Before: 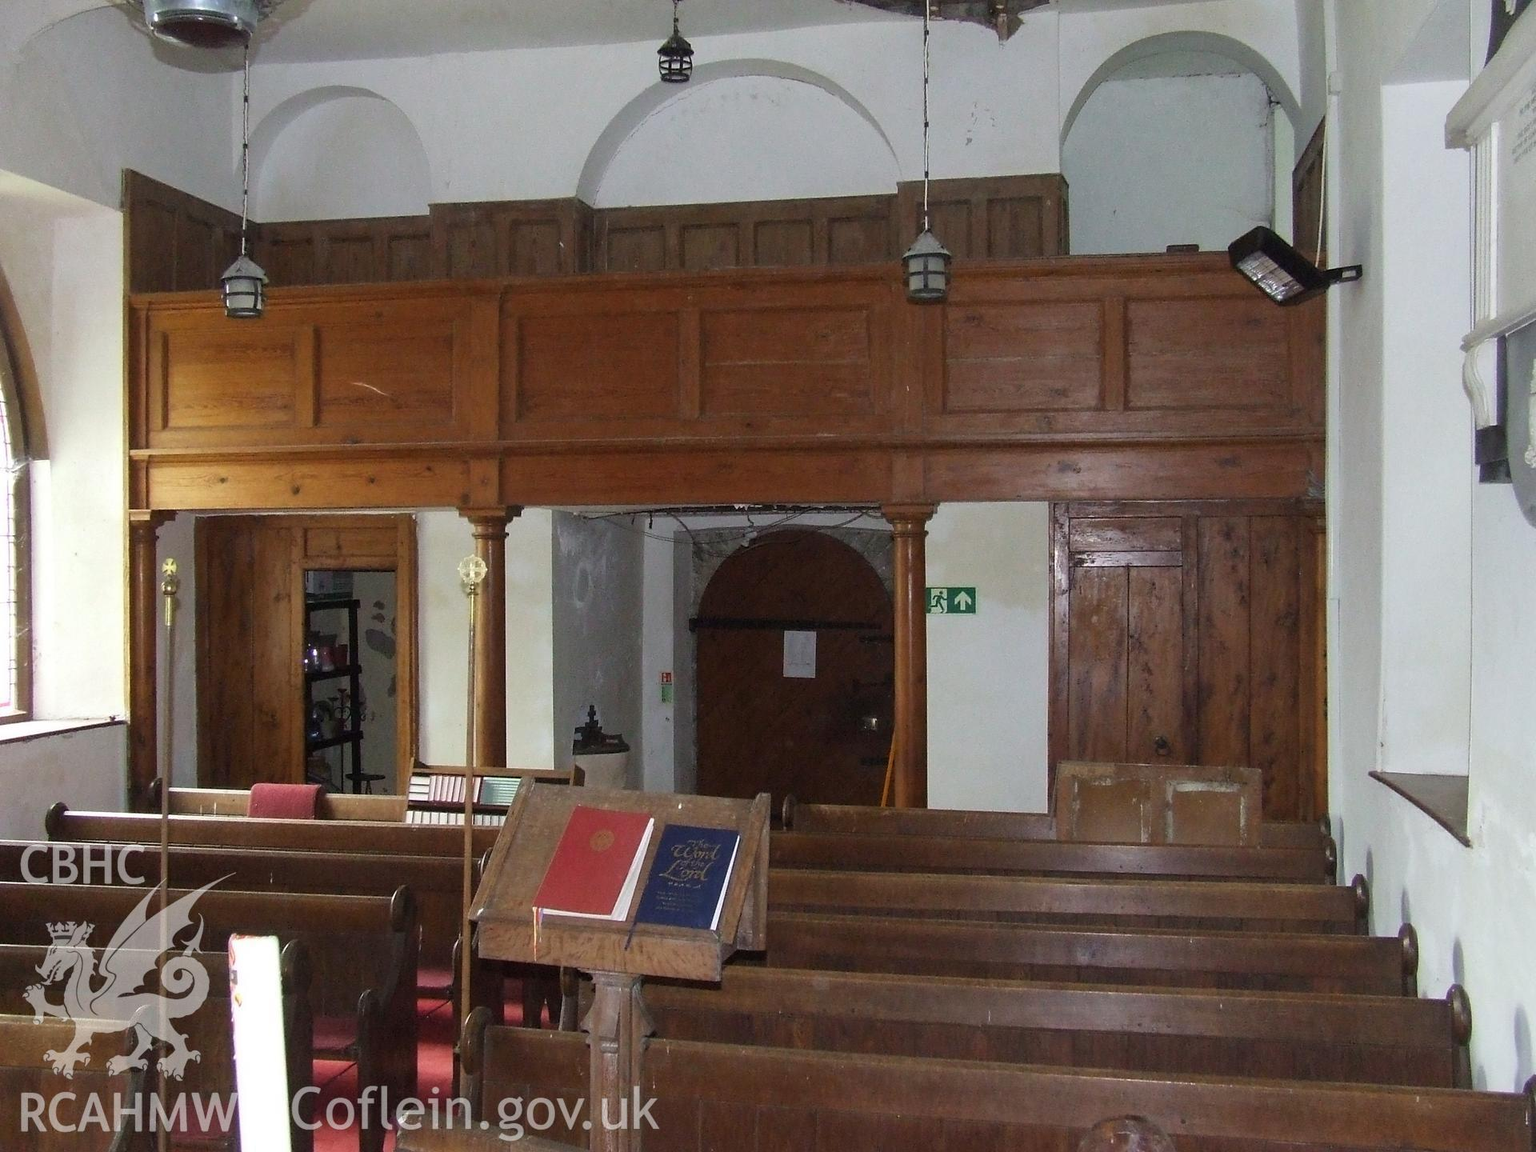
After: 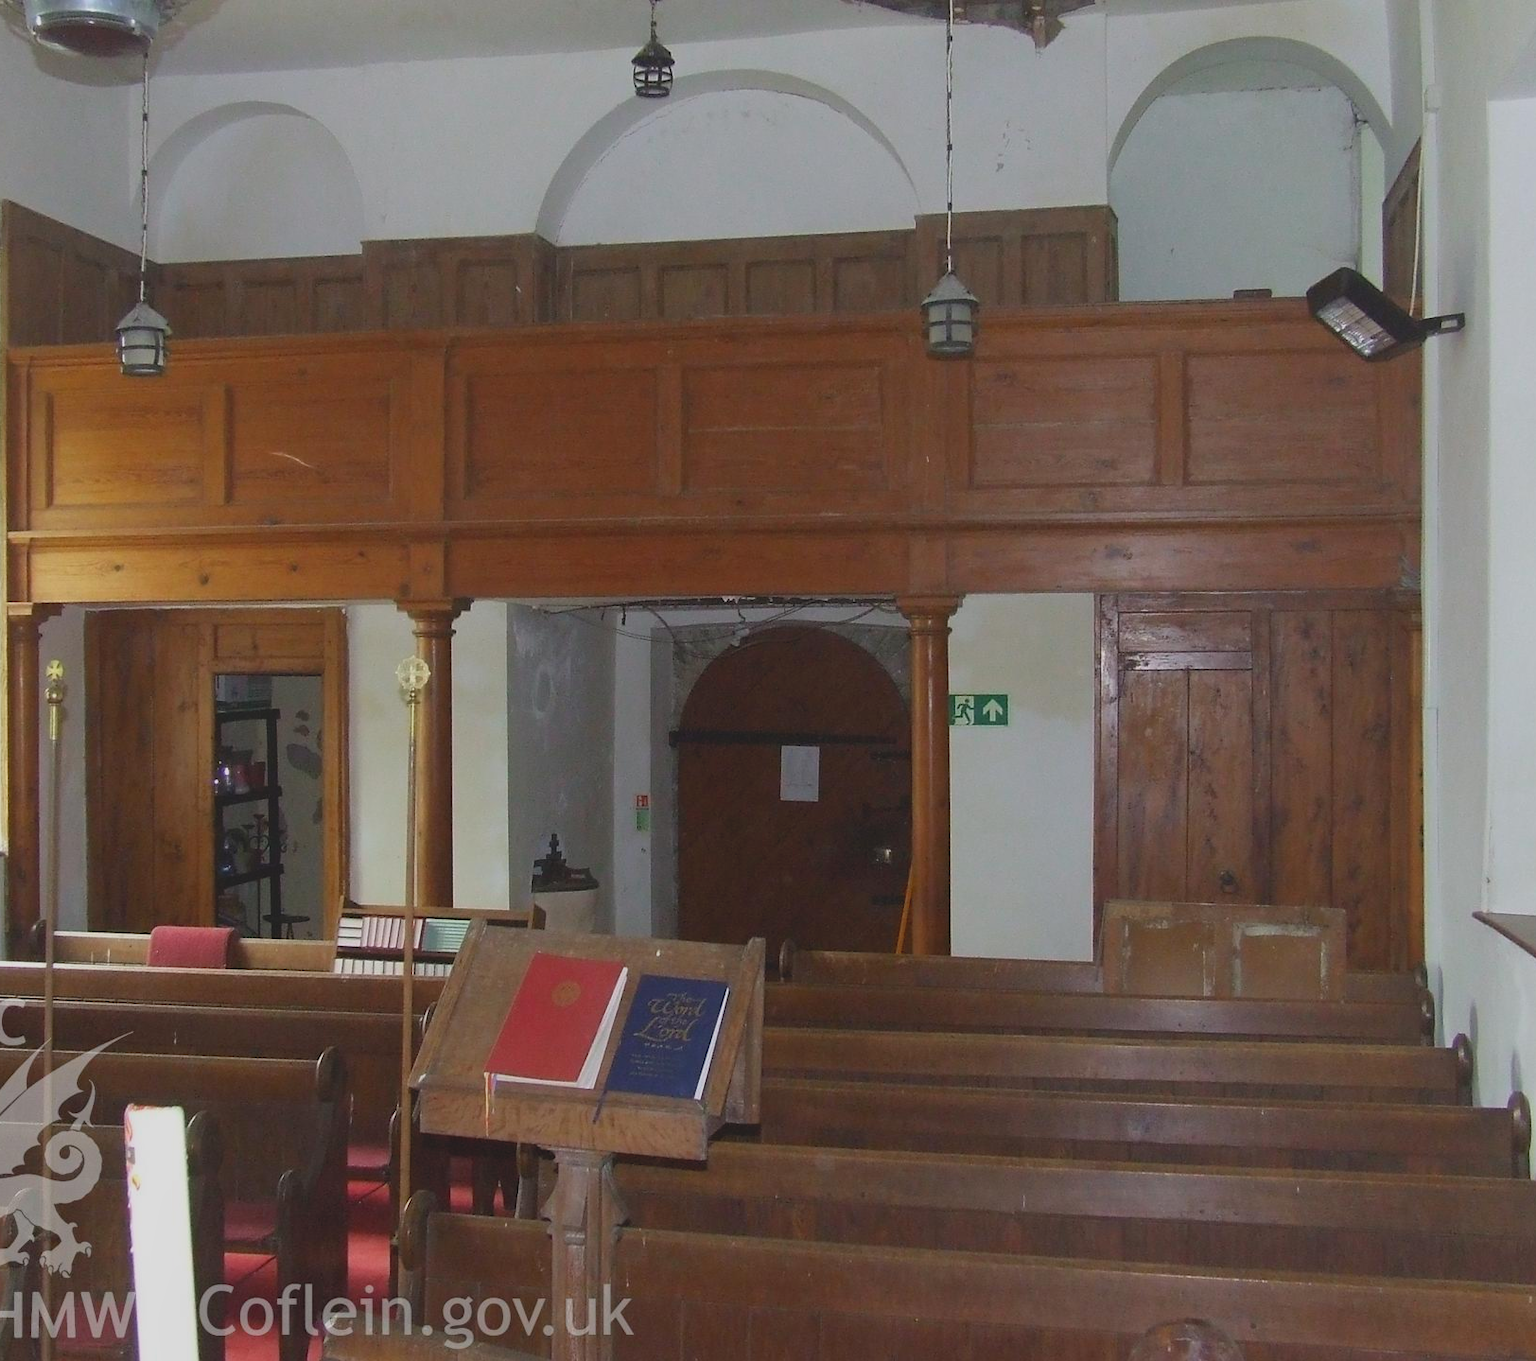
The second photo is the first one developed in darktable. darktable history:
crop: left 8.03%, right 7.358%
local contrast: detail 69%
